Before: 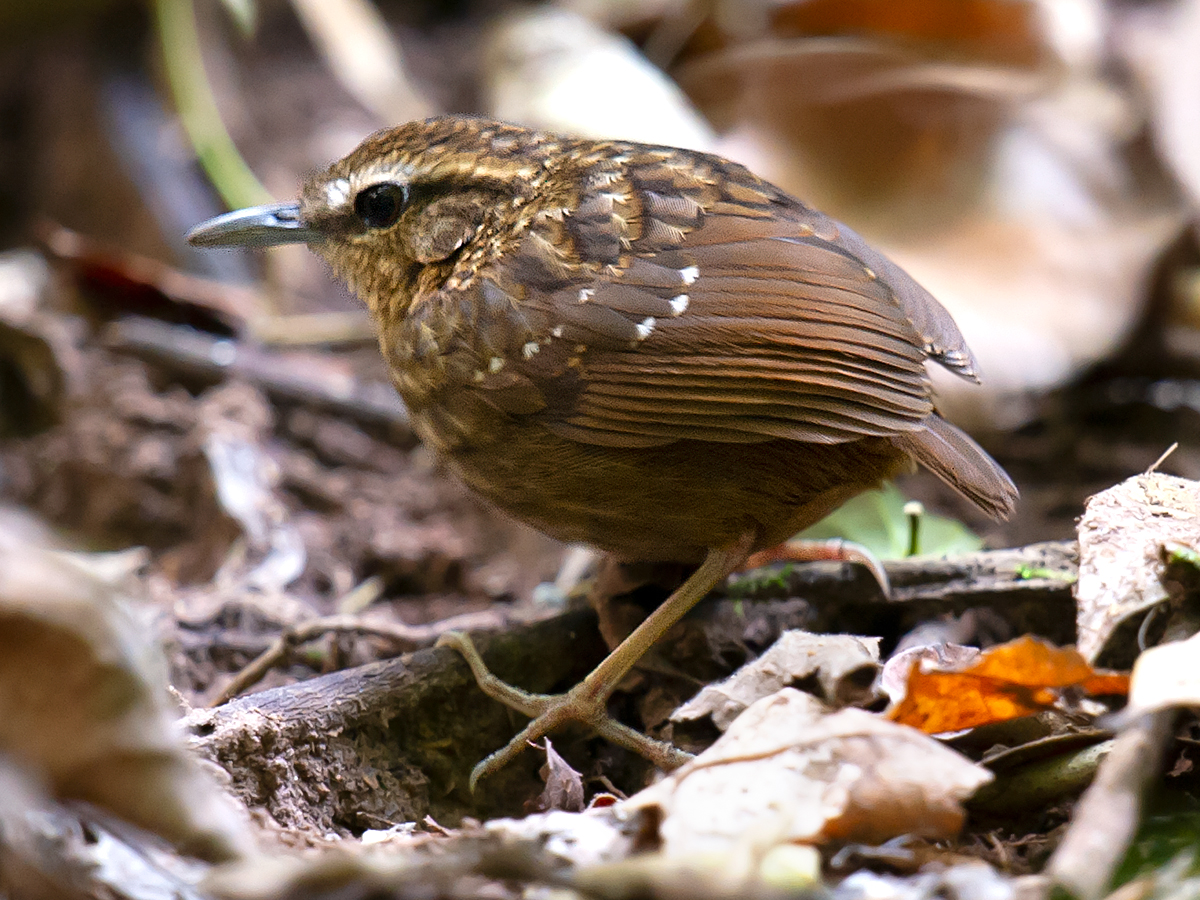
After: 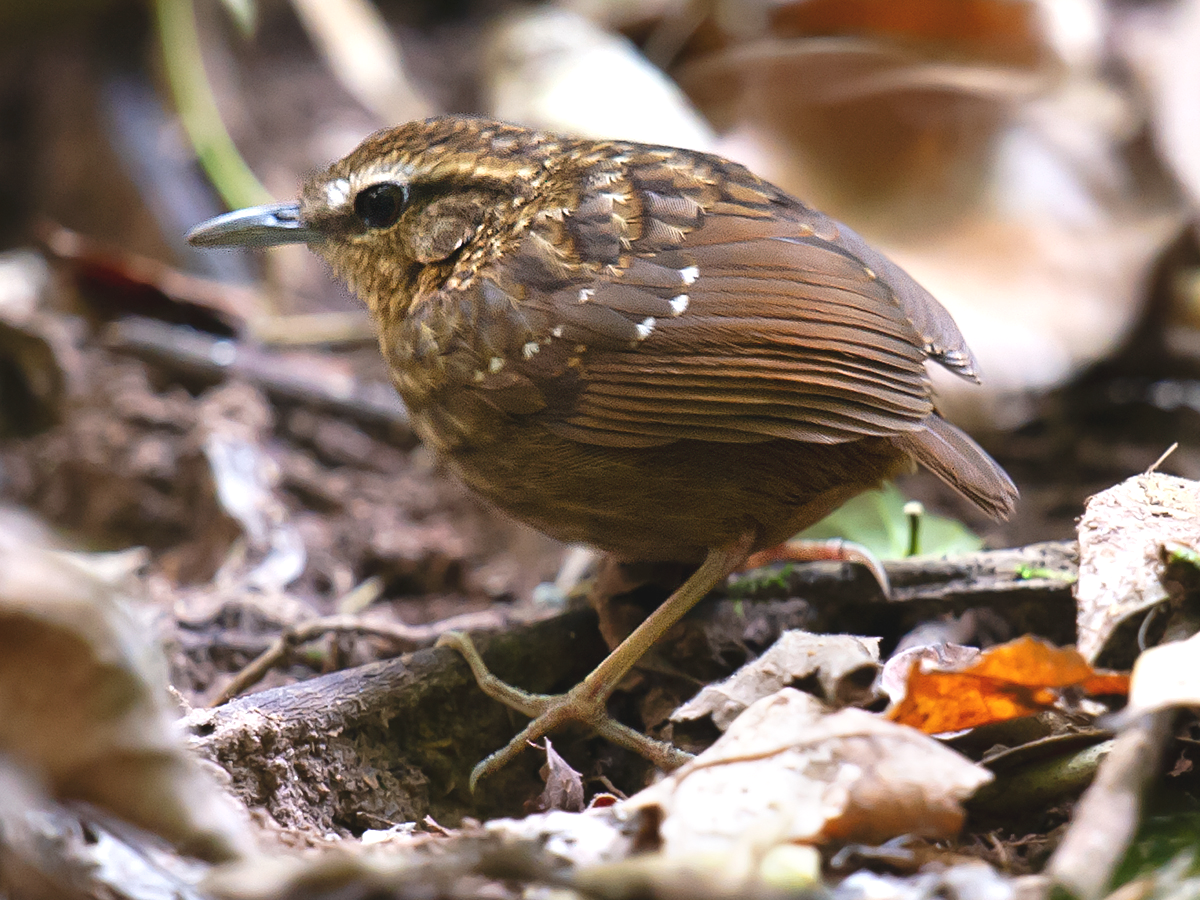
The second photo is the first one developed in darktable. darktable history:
exposure: black level correction -0.007, exposure 0.071 EV, compensate exposure bias true, compensate highlight preservation false
